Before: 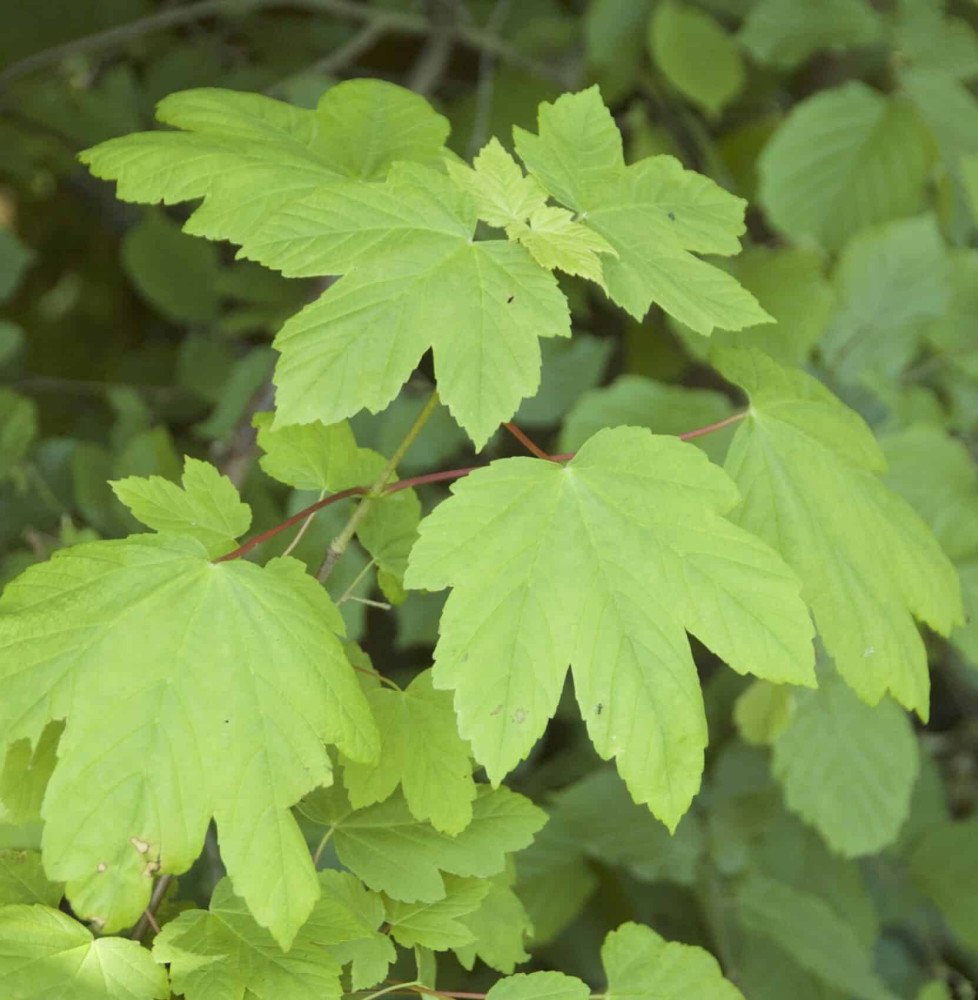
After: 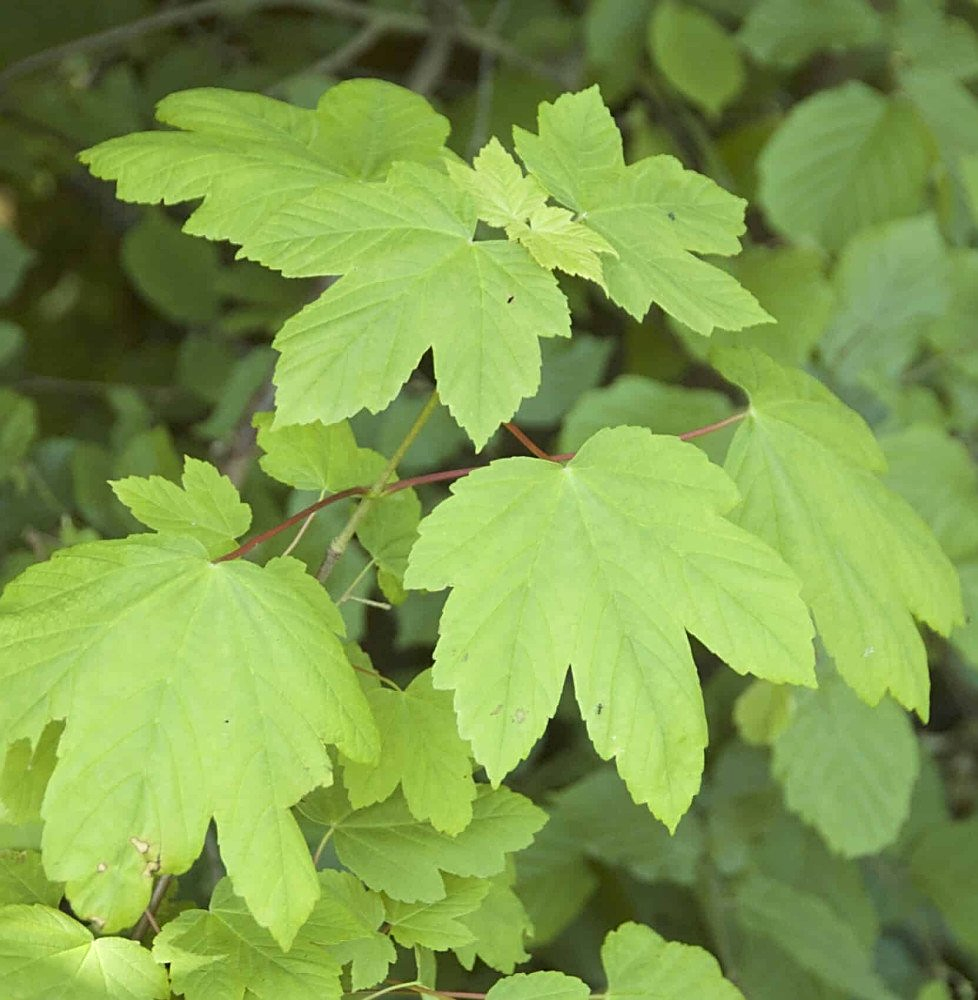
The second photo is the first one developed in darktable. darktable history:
sharpen: on, module defaults
exposure: exposure 0.127 EV, compensate exposure bias true, compensate highlight preservation false
